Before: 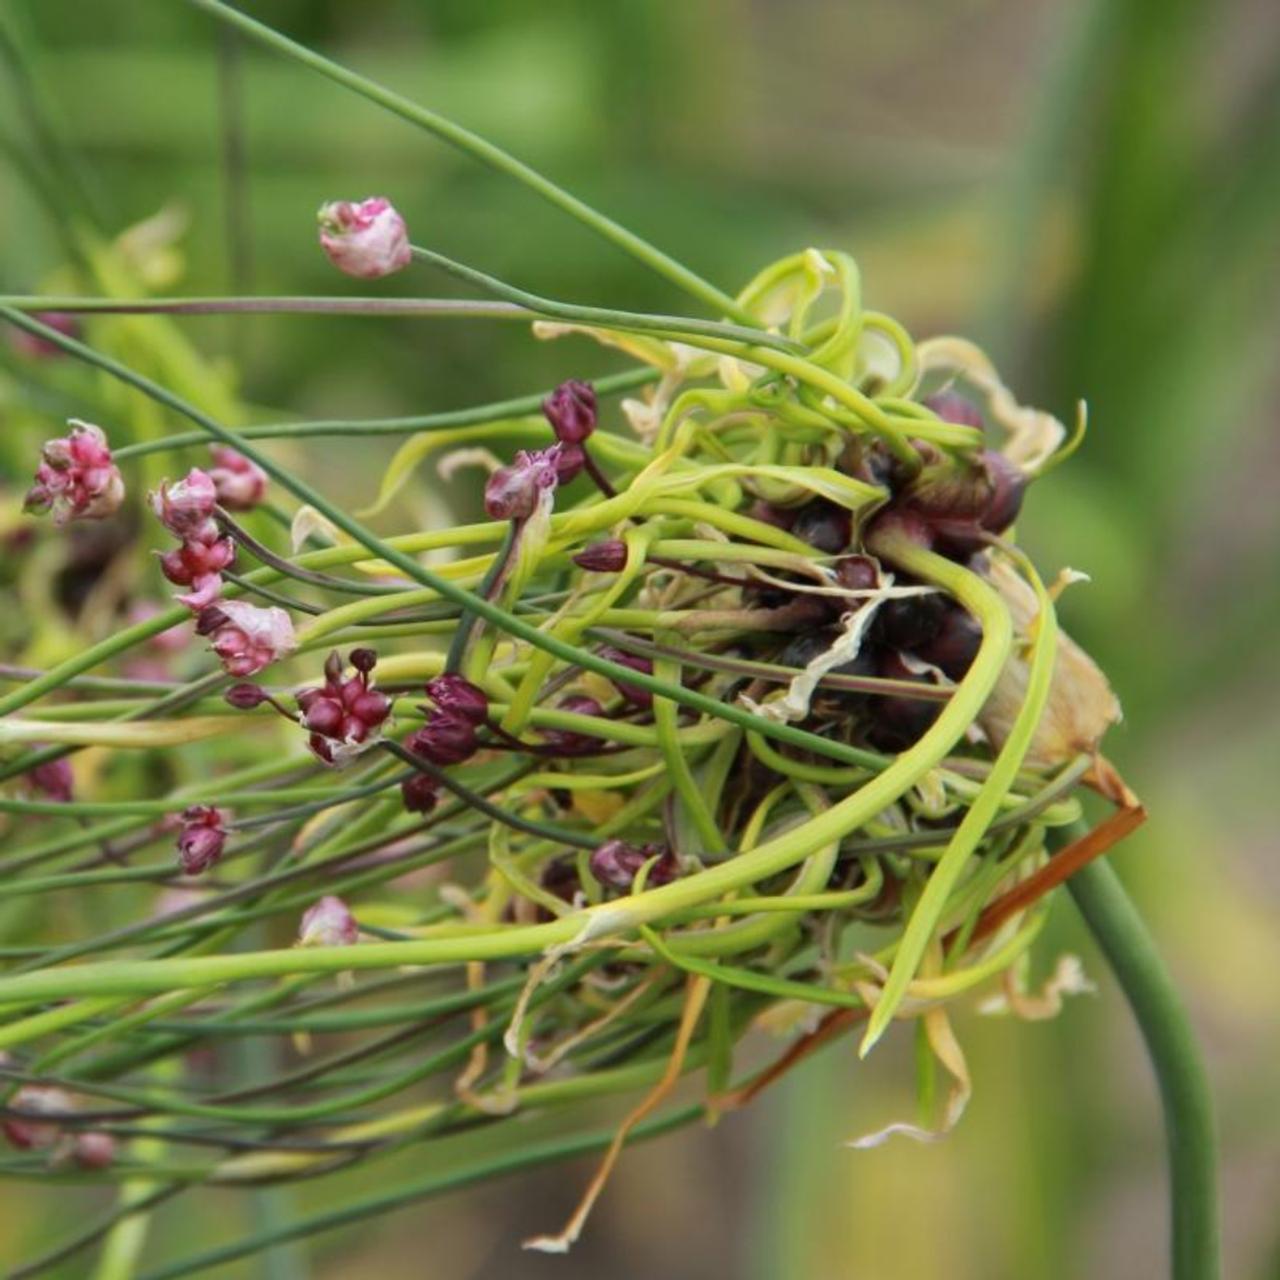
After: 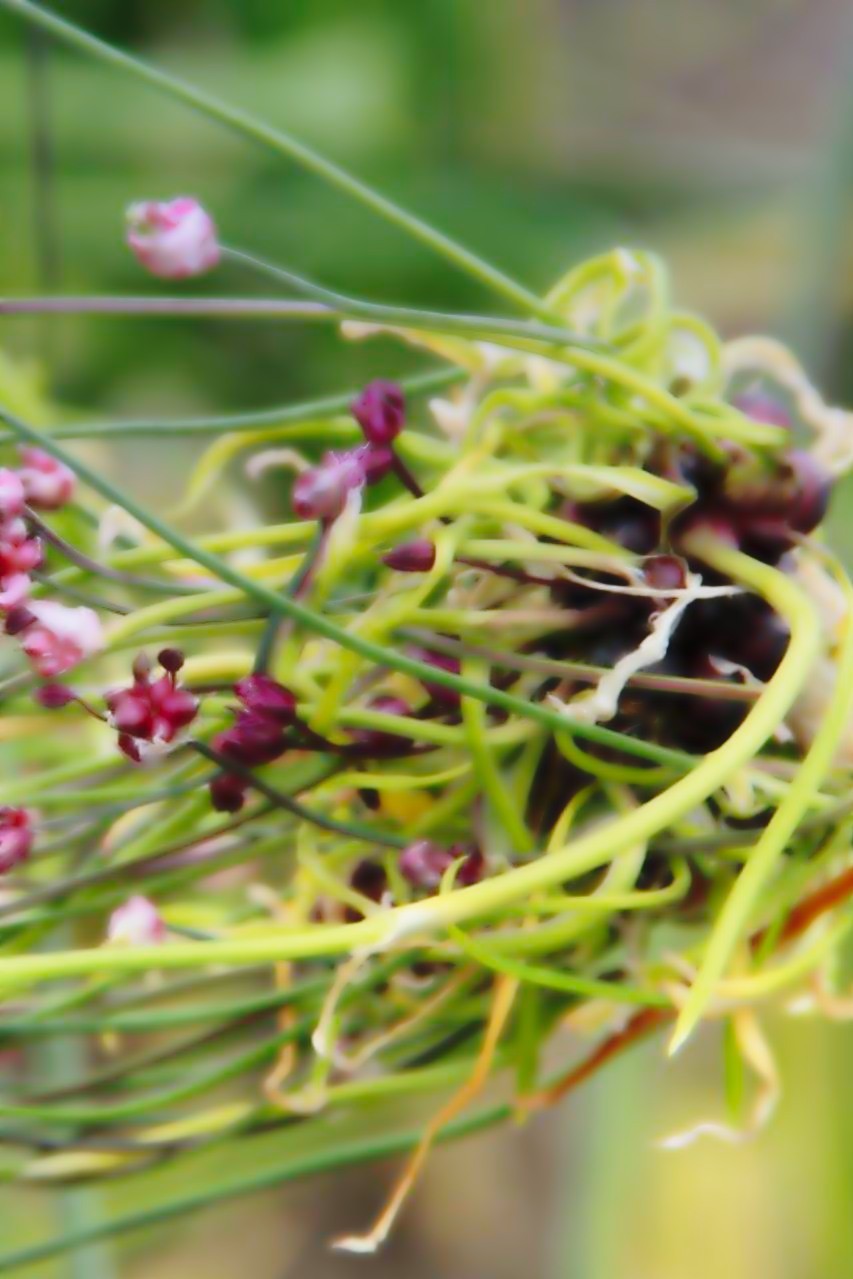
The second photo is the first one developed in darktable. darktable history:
lowpass: radius 4, soften with bilateral filter, unbound 0
graduated density: hue 238.83°, saturation 50%
crop and rotate: left 15.055%, right 18.278%
base curve: curves: ch0 [(0, 0) (0.028, 0.03) (0.121, 0.232) (0.46, 0.748) (0.859, 0.968) (1, 1)], preserve colors none
